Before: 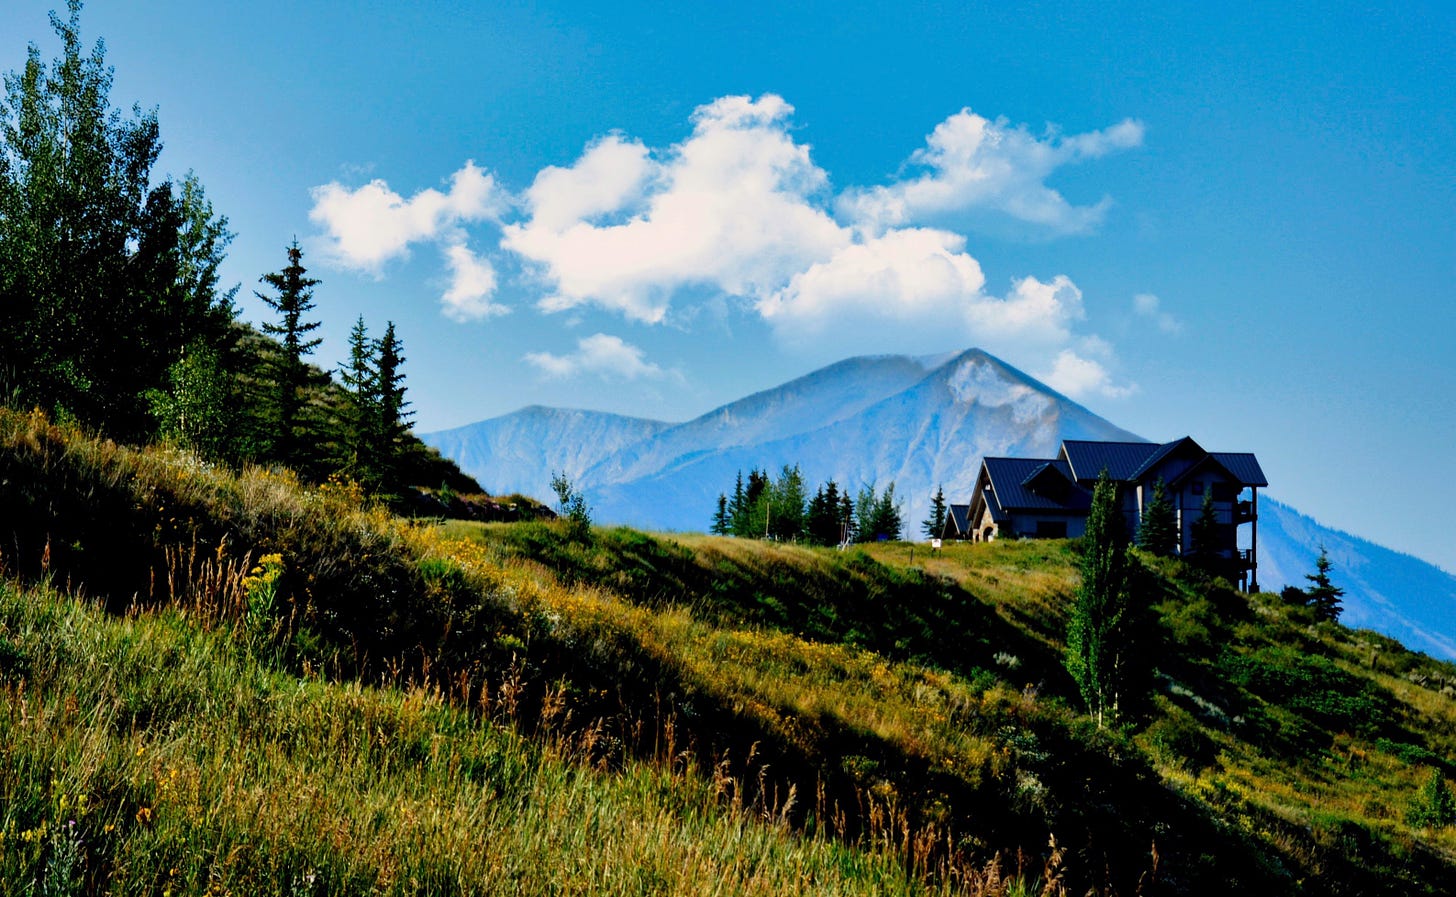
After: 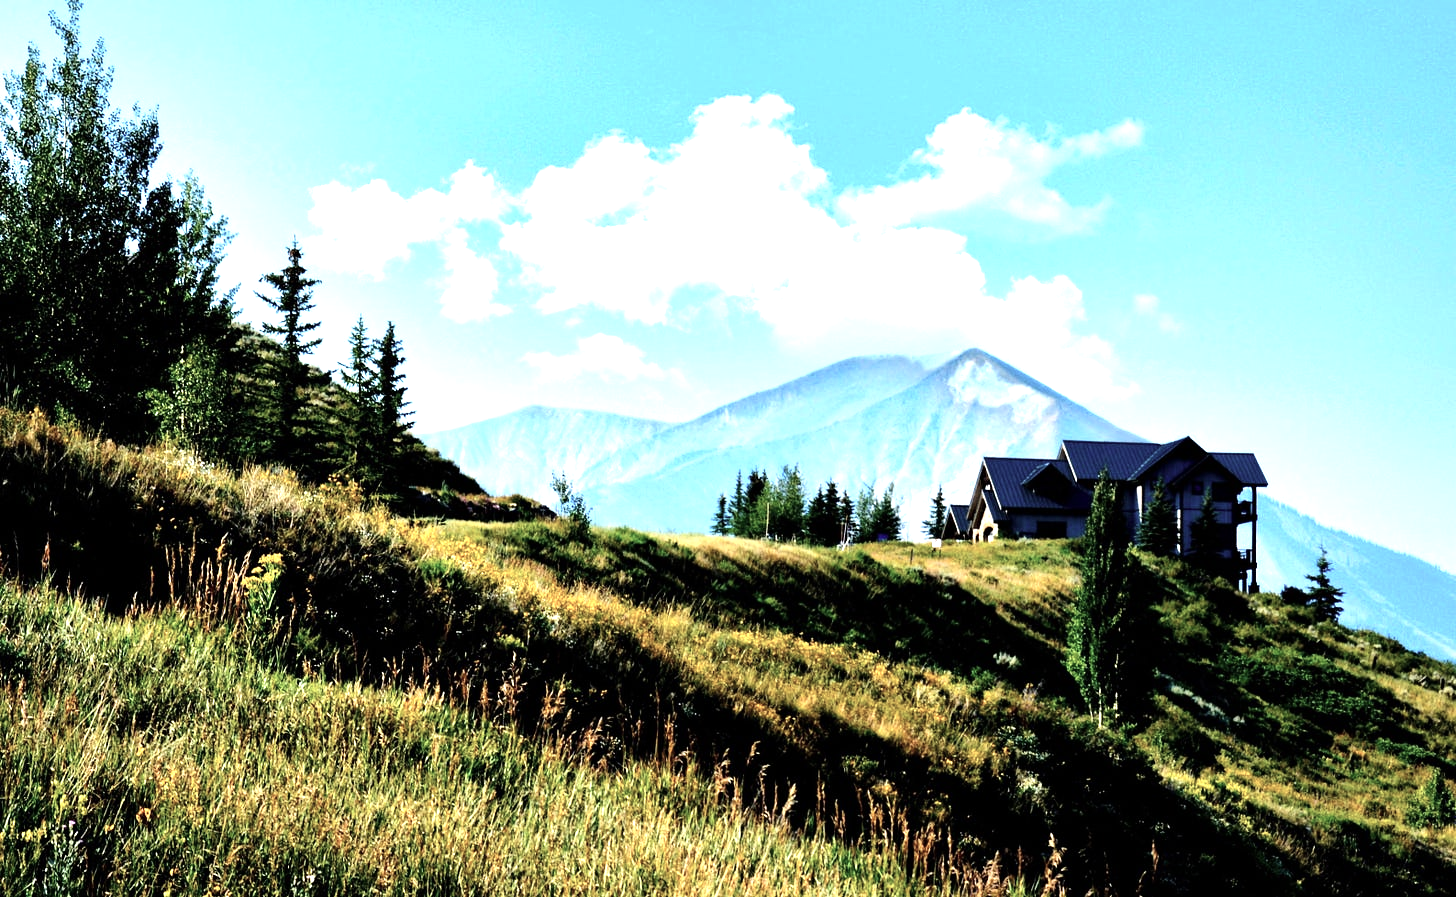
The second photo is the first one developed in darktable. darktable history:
contrast brightness saturation: contrast 0.104, saturation -0.294
exposure: exposure 0.776 EV, compensate highlight preservation false
tone equalizer: -8 EV -0.766 EV, -7 EV -0.727 EV, -6 EV -0.575 EV, -5 EV -0.413 EV, -3 EV 0.373 EV, -2 EV 0.6 EV, -1 EV 0.694 EV, +0 EV 0.724 EV
